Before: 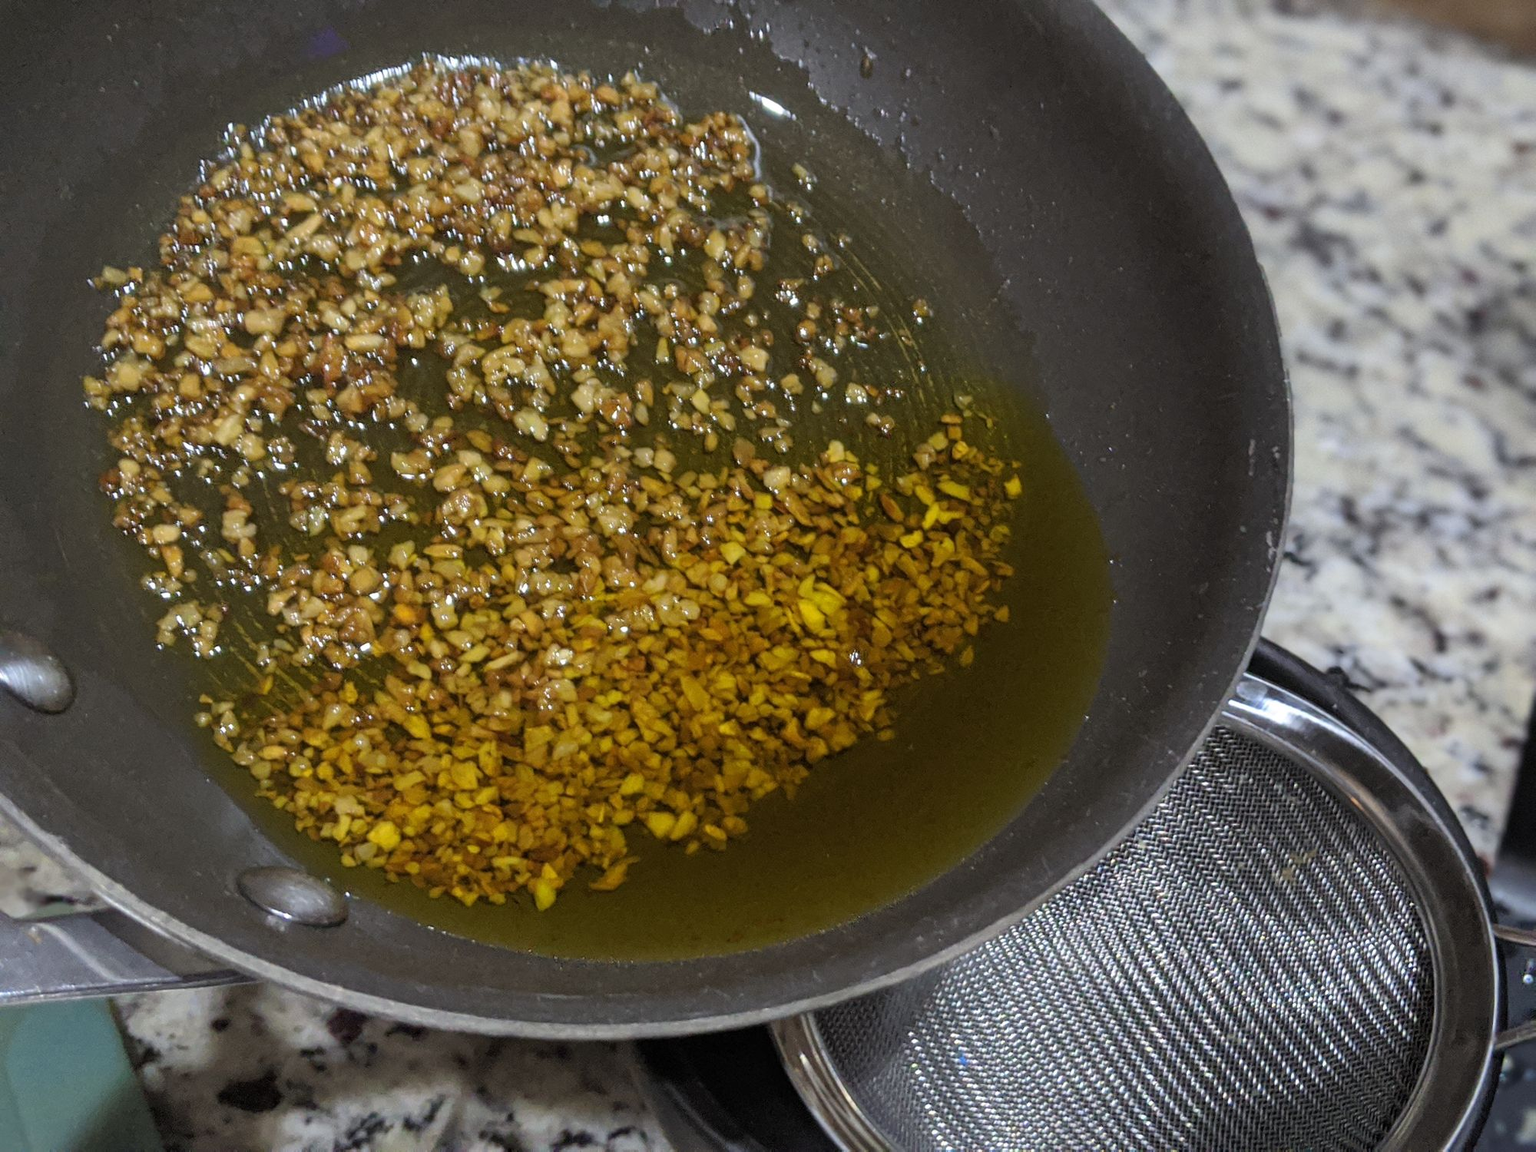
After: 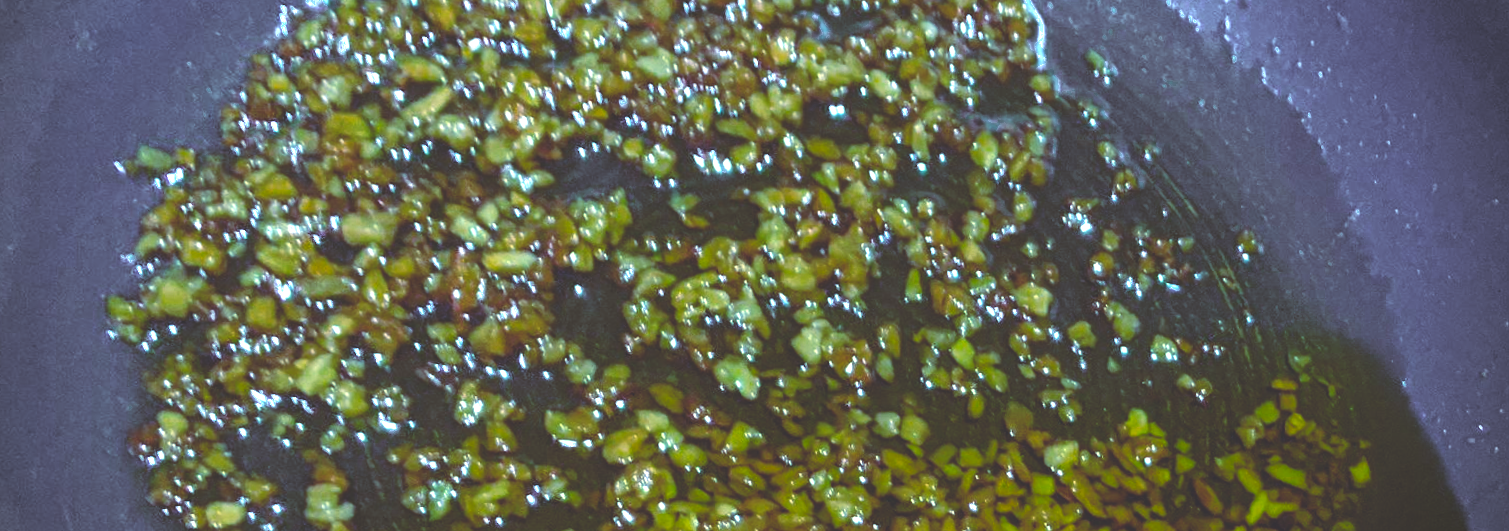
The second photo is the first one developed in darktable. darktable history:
vignetting: fall-off start 88.03%, fall-off radius 24.9%
crop: left 0.579%, top 7.627%, right 23.167%, bottom 54.275%
white balance: red 0.931, blue 1.11
exposure: black level correction 0, exposure 0.7 EV, compensate exposure bias true, compensate highlight preservation false
rgb curve: curves: ch0 [(0, 0.186) (0.314, 0.284) (0.576, 0.466) (0.805, 0.691) (0.936, 0.886)]; ch1 [(0, 0.186) (0.314, 0.284) (0.581, 0.534) (0.771, 0.746) (0.936, 0.958)]; ch2 [(0, 0.216) (0.275, 0.39) (1, 1)], mode RGB, independent channels, compensate middle gray true, preserve colors none
rotate and perspective: rotation 0.679°, lens shift (horizontal) 0.136, crop left 0.009, crop right 0.991, crop top 0.078, crop bottom 0.95
color balance rgb: linear chroma grading › global chroma 15%, perceptual saturation grading › global saturation 30%
color zones: curves: ch0 [(0.203, 0.433) (0.607, 0.517) (0.697, 0.696) (0.705, 0.897)]
